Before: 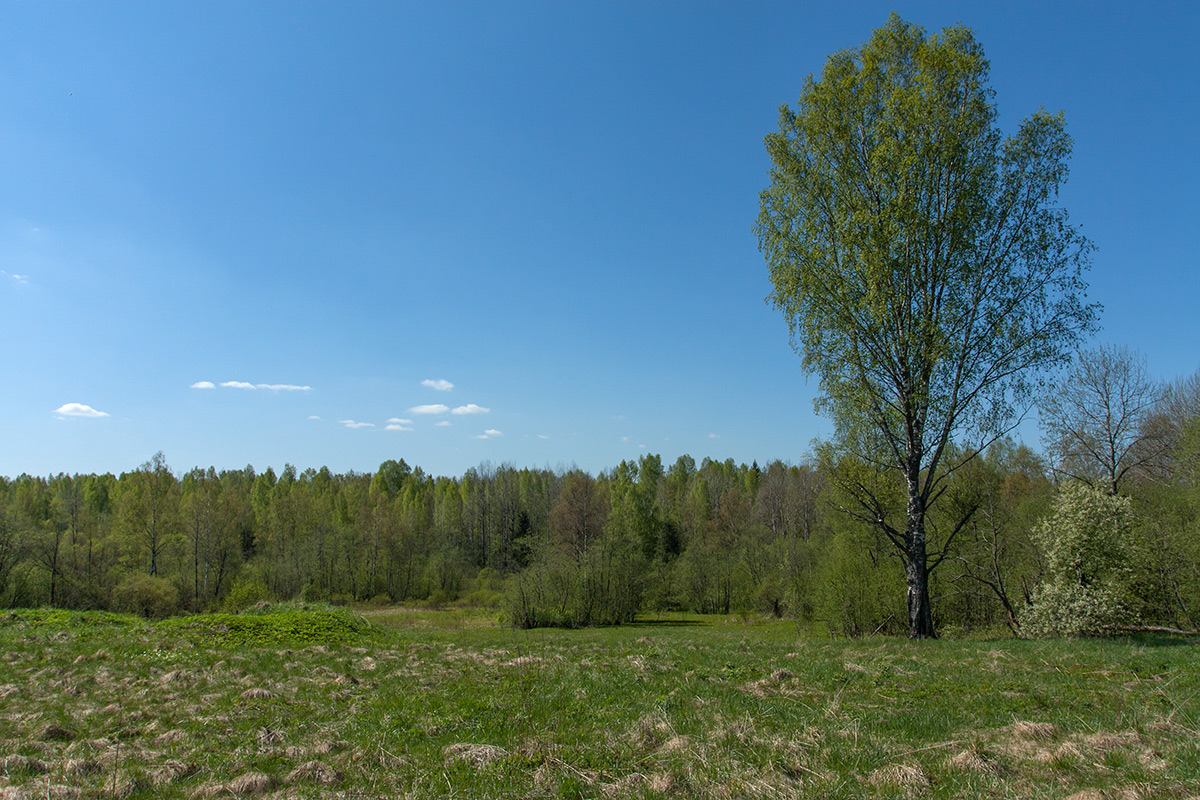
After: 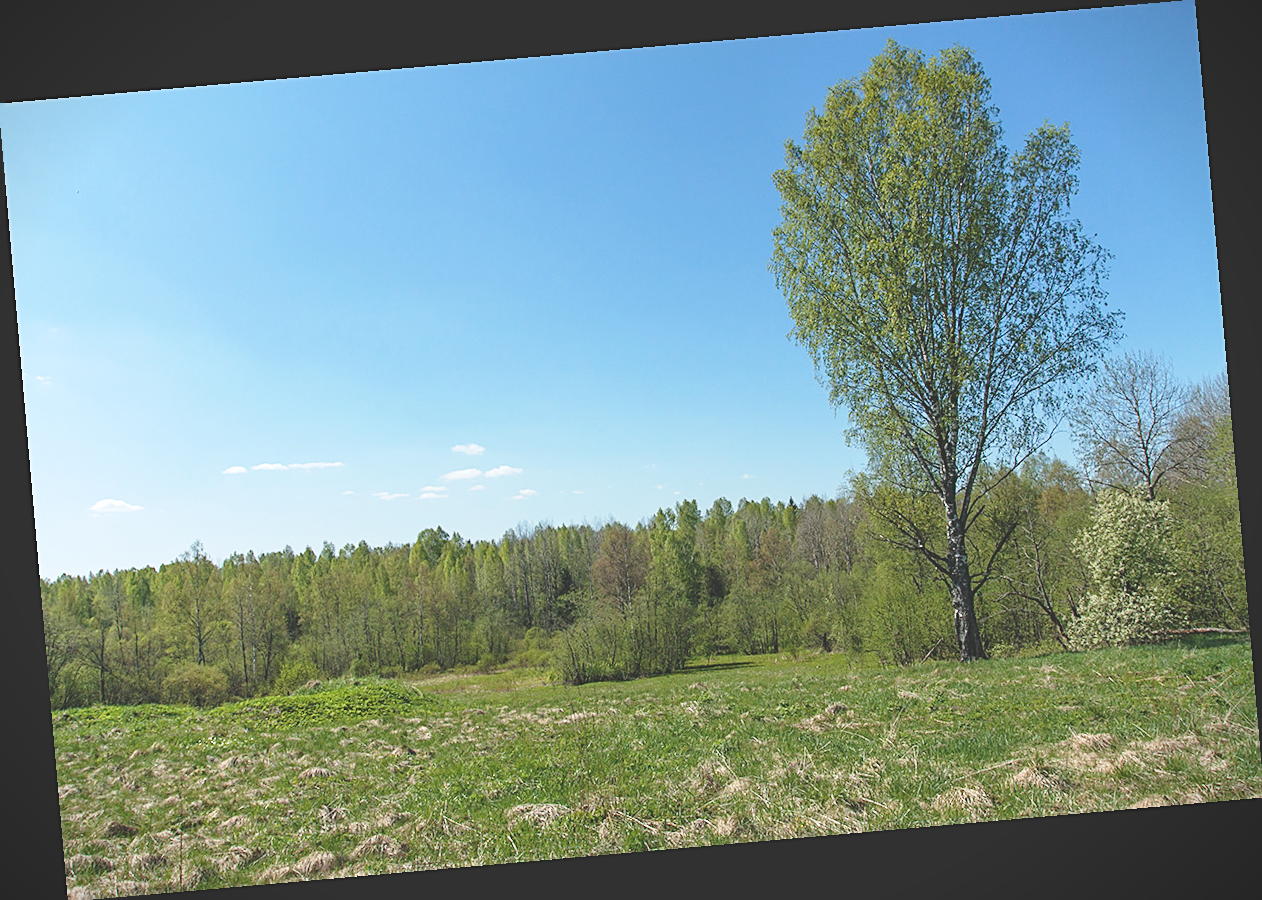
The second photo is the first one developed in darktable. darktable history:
exposure: black level correction -0.03, compensate highlight preservation false
crop and rotate: left 0.126%
rotate and perspective: rotation -4.98°, automatic cropping off
base curve: curves: ch0 [(0, 0) (0.028, 0.03) (0.121, 0.232) (0.46, 0.748) (0.859, 0.968) (1, 1)], preserve colors none
vignetting: fall-off start 97.23%, saturation -0.024, center (-0.033, -0.042), width/height ratio 1.179, unbound false
sharpen: on, module defaults
